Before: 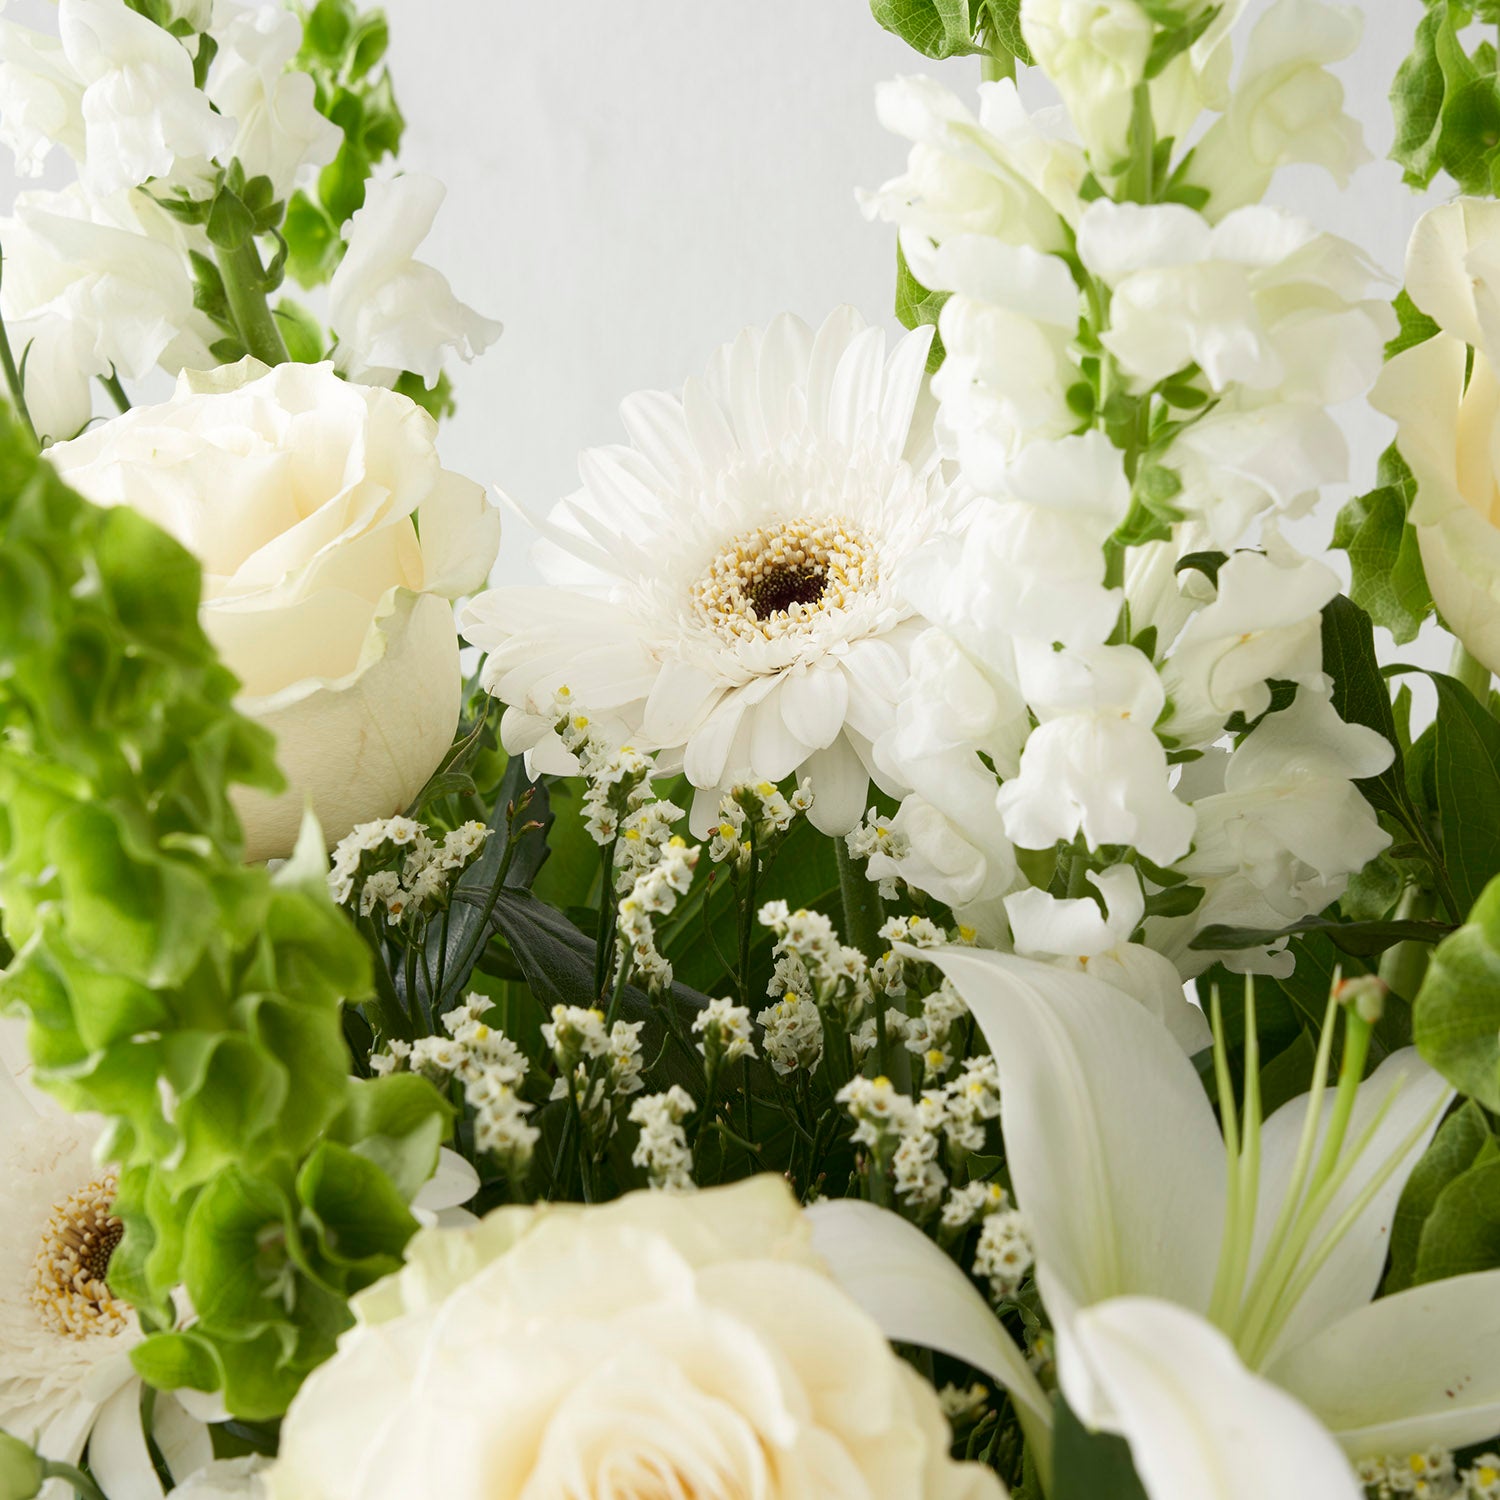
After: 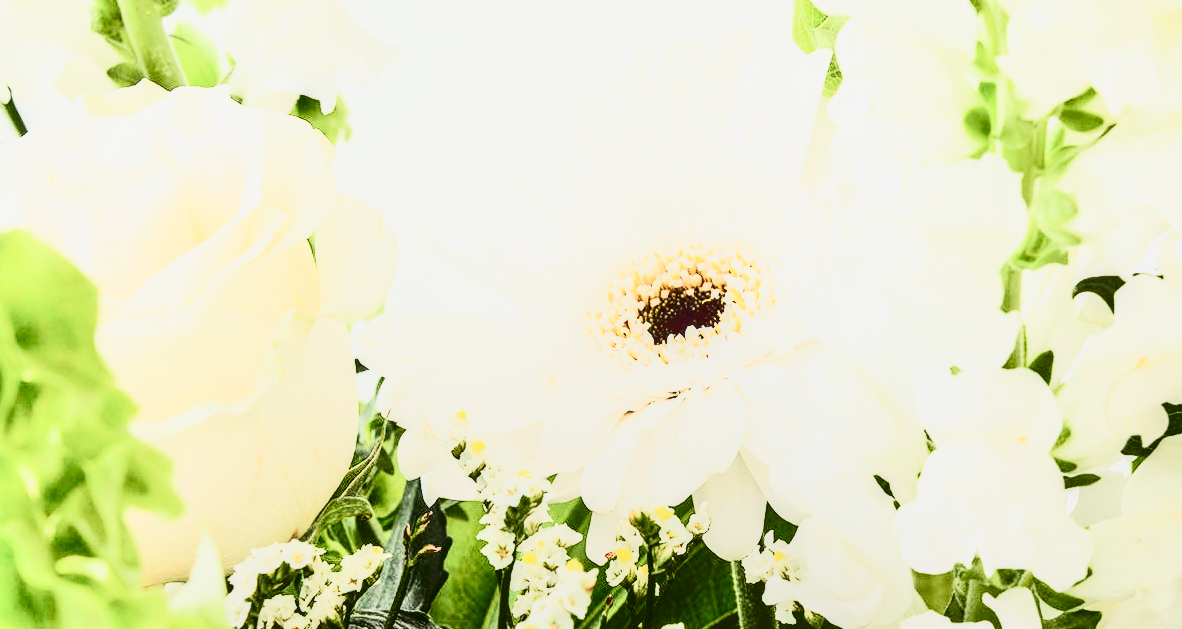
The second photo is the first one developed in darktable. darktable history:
contrast brightness saturation: contrast 0.917, brightness 0.201
filmic rgb: black relative exposure -7.65 EV, white relative exposure 4.56 EV, hardness 3.61
tone equalizer: -7 EV 0.143 EV, -6 EV 0.634 EV, -5 EV 1.15 EV, -4 EV 1.32 EV, -3 EV 1.17 EV, -2 EV 0.6 EV, -1 EV 0.168 EV, mask exposure compensation -0.509 EV
crop: left 6.897%, top 18.457%, right 14.256%, bottom 39.544%
local contrast: on, module defaults
tone curve: curves: ch0 [(0, 0.039) (0.113, 0.081) (0.204, 0.204) (0.498, 0.608) (0.709, 0.819) (0.984, 0.961)]; ch1 [(0, 0) (0.172, 0.123) (0.317, 0.272) (0.414, 0.382) (0.476, 0.479) (0.505, 0.501) (0.528, 0.54) (0.618, 0.647) (0.709, 0.764) (1, 1)]; ch2 [(0, 0) (0.411, 0.424) (0.492, 0.502) (0.521, 0.513) (0.537, 0.57) (0.686, 0.638) (1, 1)], color space Lab, linked channels, preserve colors none
